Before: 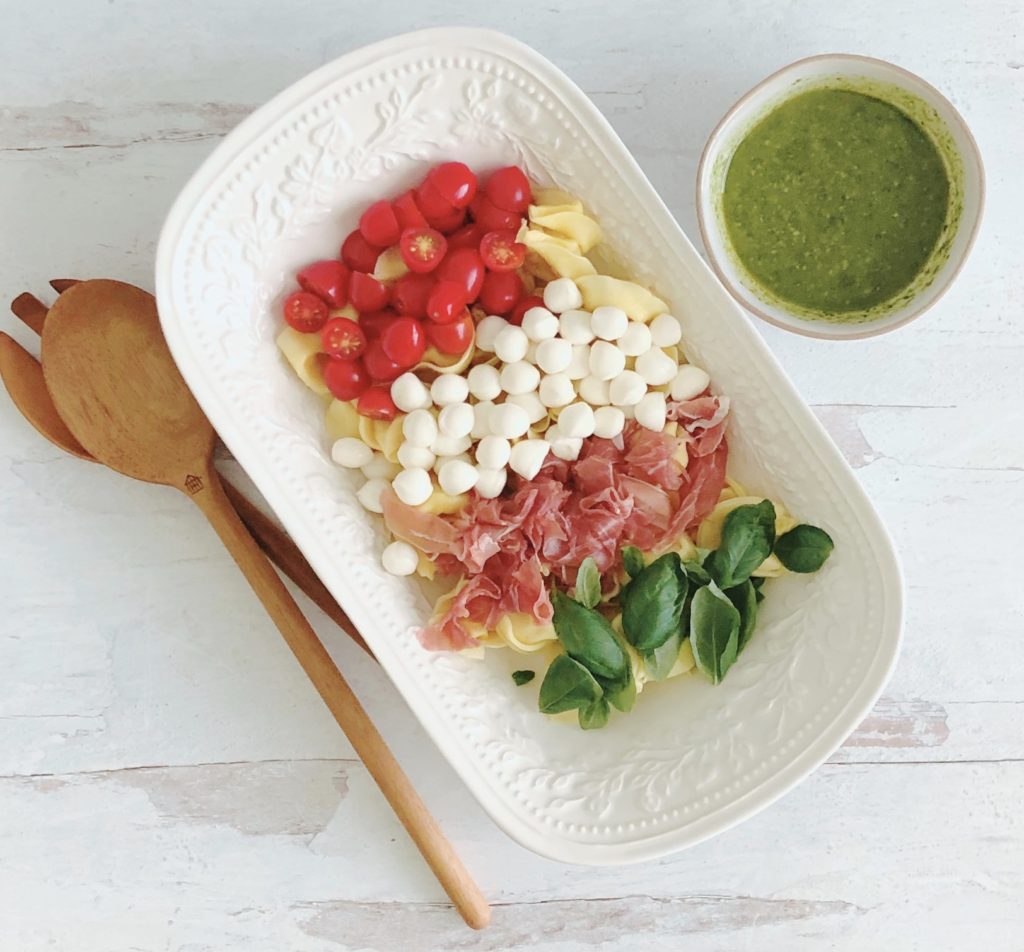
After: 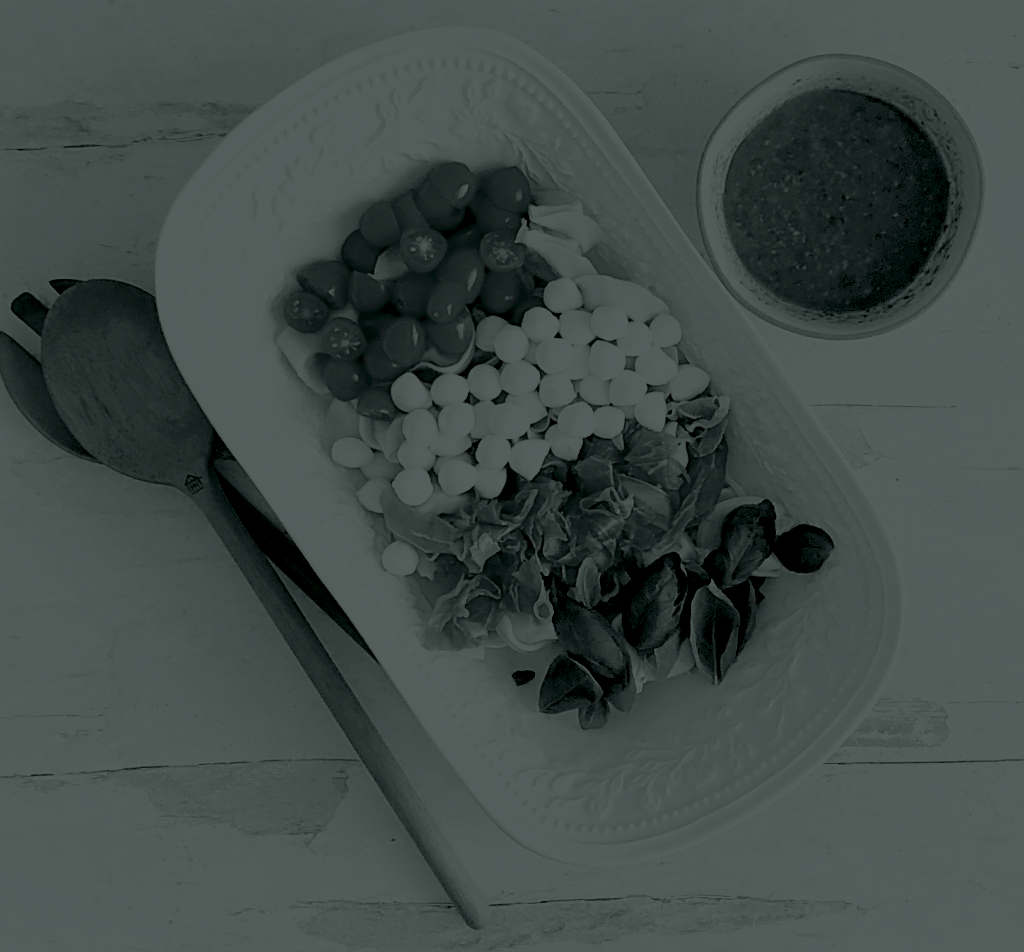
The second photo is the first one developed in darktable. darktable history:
filmic rgb: black relative exposure -3.57 EV, white relative exposure 2.29 EV, hardness 3.41
sharpen: on, module defaults
colorize: hue 90°, saturation 19%, lightness 1.59%, version 1
